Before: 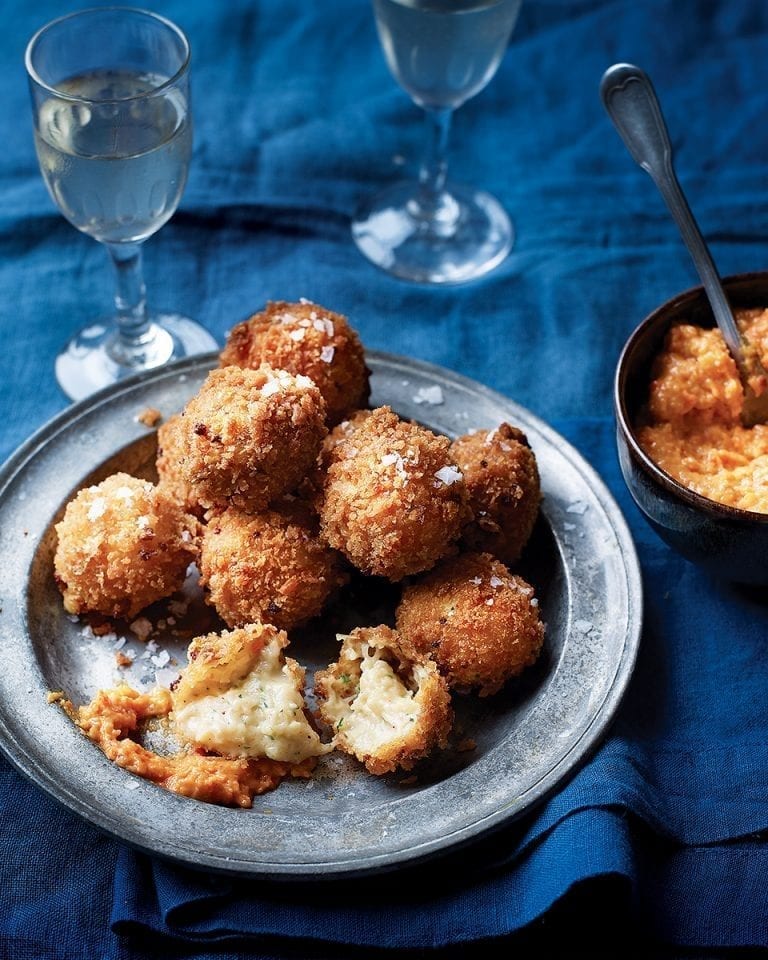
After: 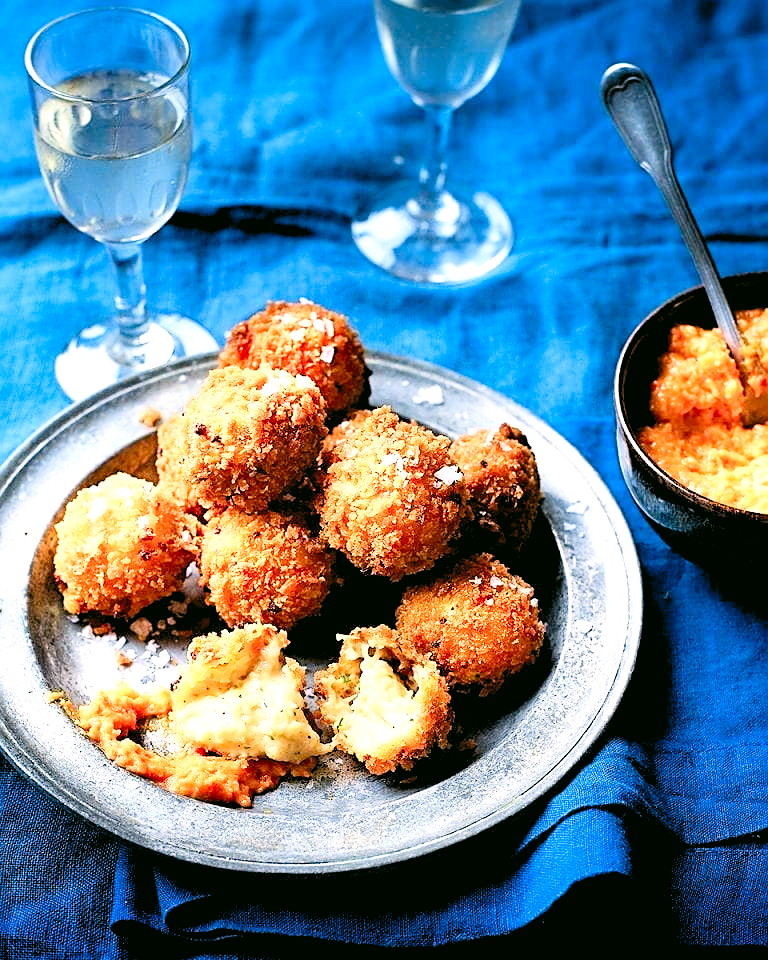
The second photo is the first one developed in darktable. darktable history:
levels: levels [0.036, 0.364, 0.827]
color correction: highlights a* 3.94, highlights b* 4.96, shadows a* -7.82, shadows b* 4.54
contrast brightness saturation: contrast 0.205, brightness 0.16, saturation 0.221
sharpen: amount 0.491
filmic rgb: black relative exposure -7.65 EV, white relative exposure 4.56 EV, hardness 3.61, contrast 0.991
